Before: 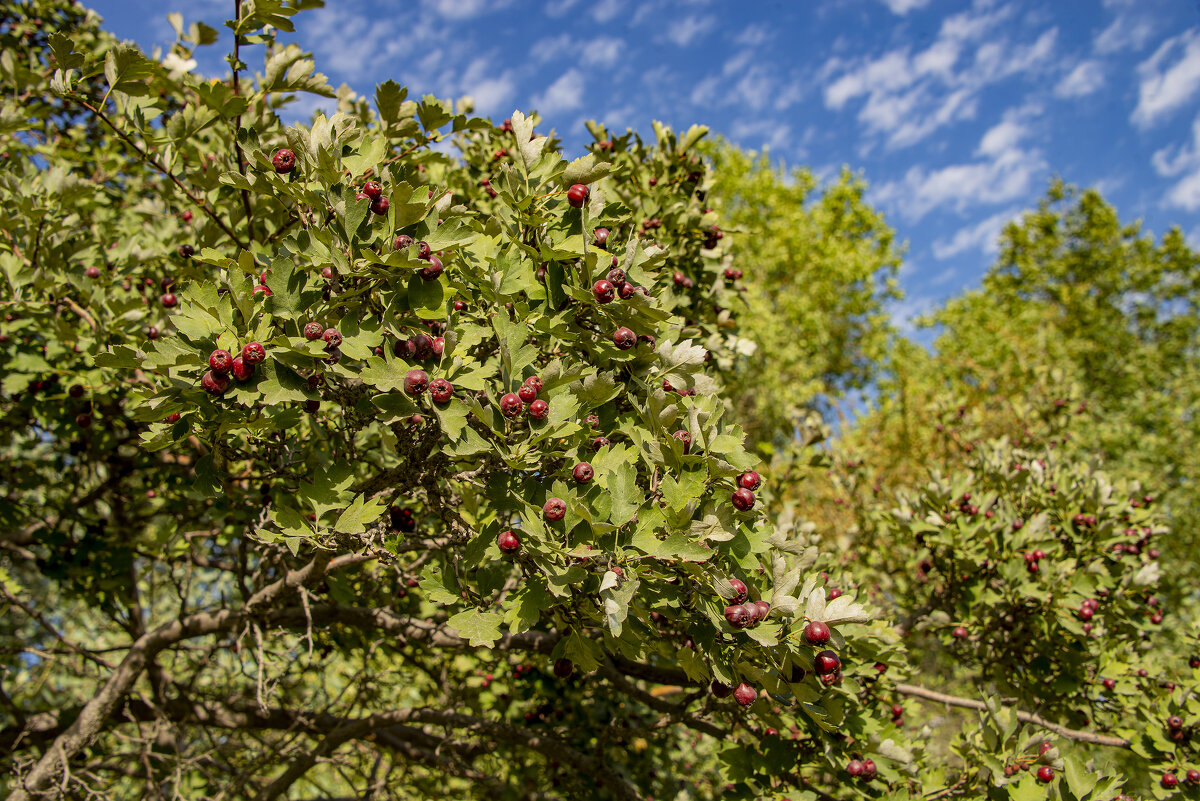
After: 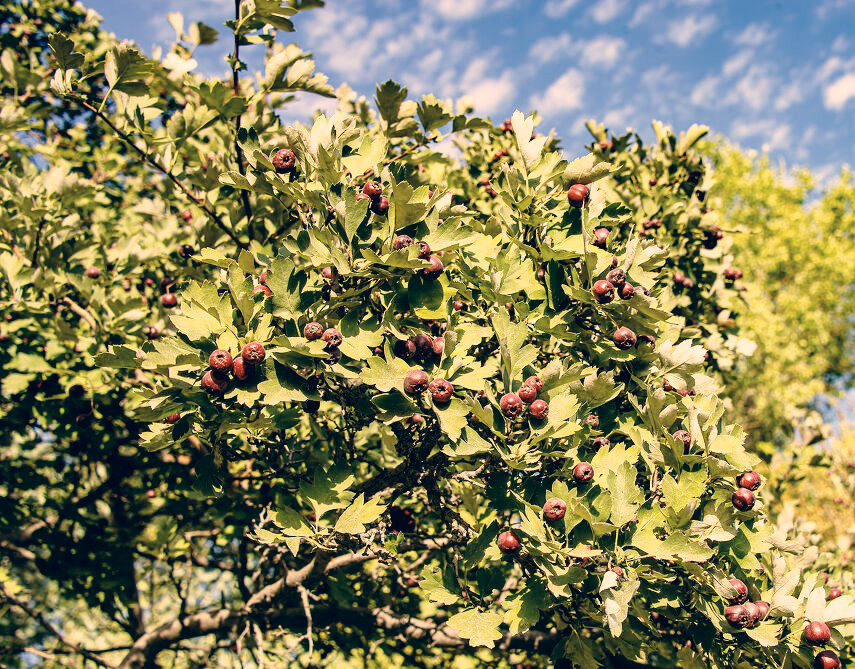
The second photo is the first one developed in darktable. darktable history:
color correction: highlights a* 10.28, highlights b* 14.69, shadows a* -10.07, shadows b* -15.01
base curve: curves: ch0 [(0, 0) (0.028, 0.03) (0.121, 0.232) (0.46, 0.748) (0.859, 0.968) (1, 1)], preserve colors none
crop: right 28.687%, bottom 16.363%
contrast brightness saturation: contrast 0.097, saturation -0.364
